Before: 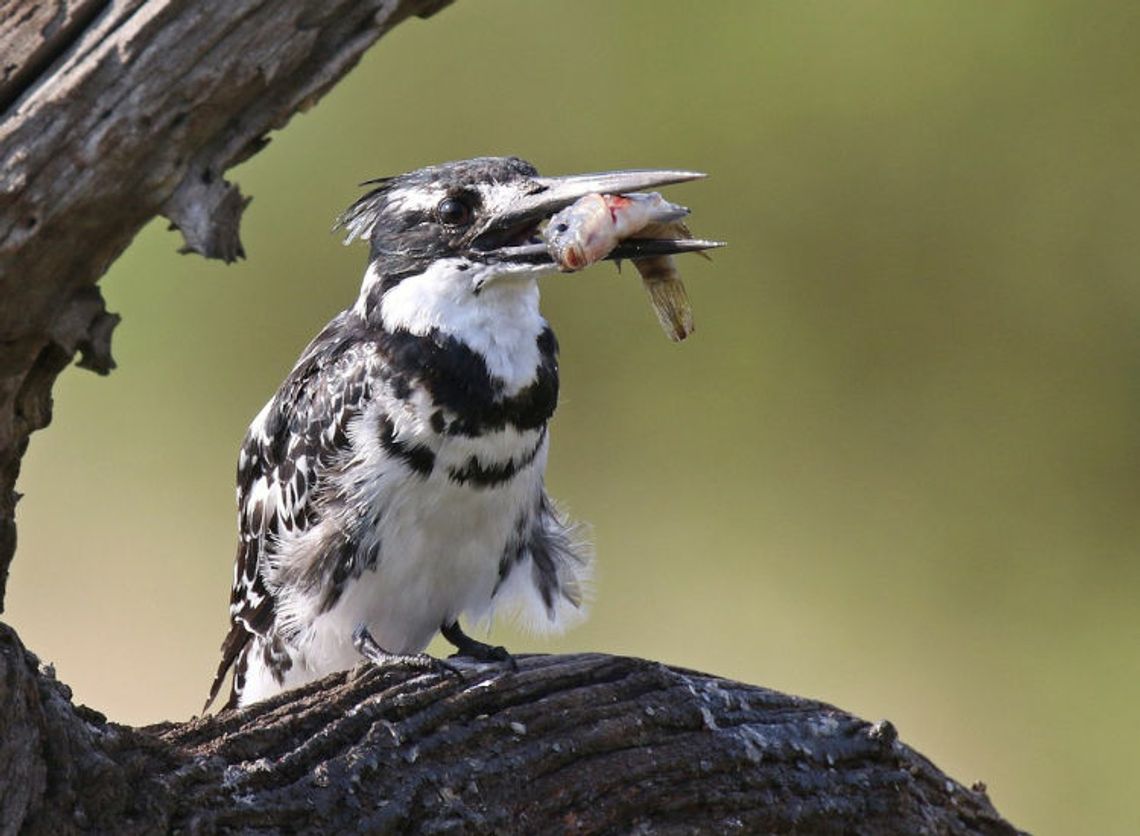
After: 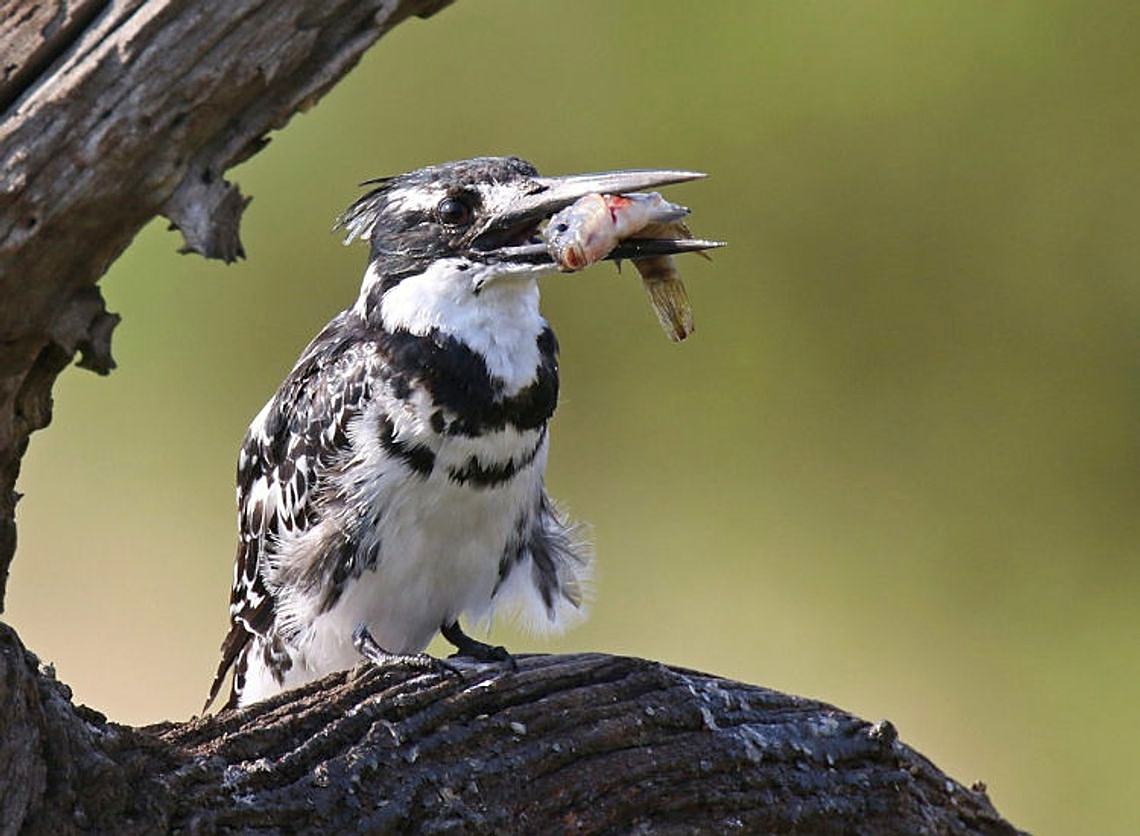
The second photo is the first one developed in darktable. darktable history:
sharpen: on, module defaults
contrast brightness saturation: contrast 0.04, saturation 0.157
